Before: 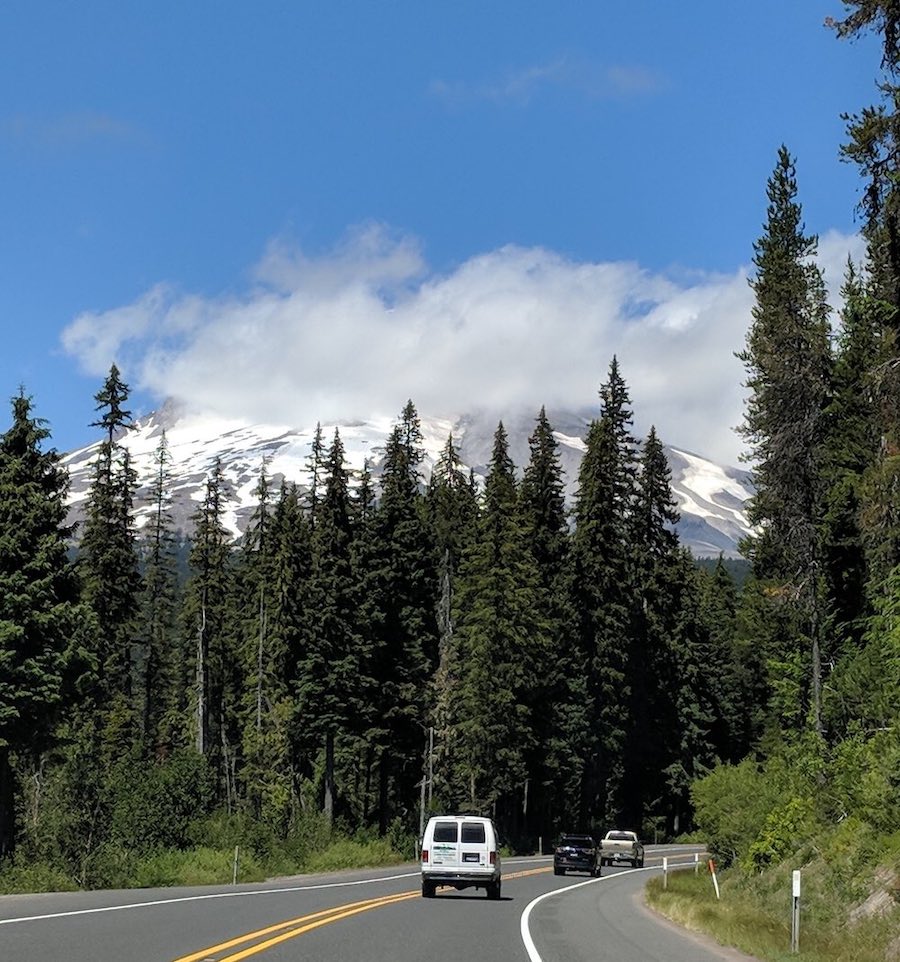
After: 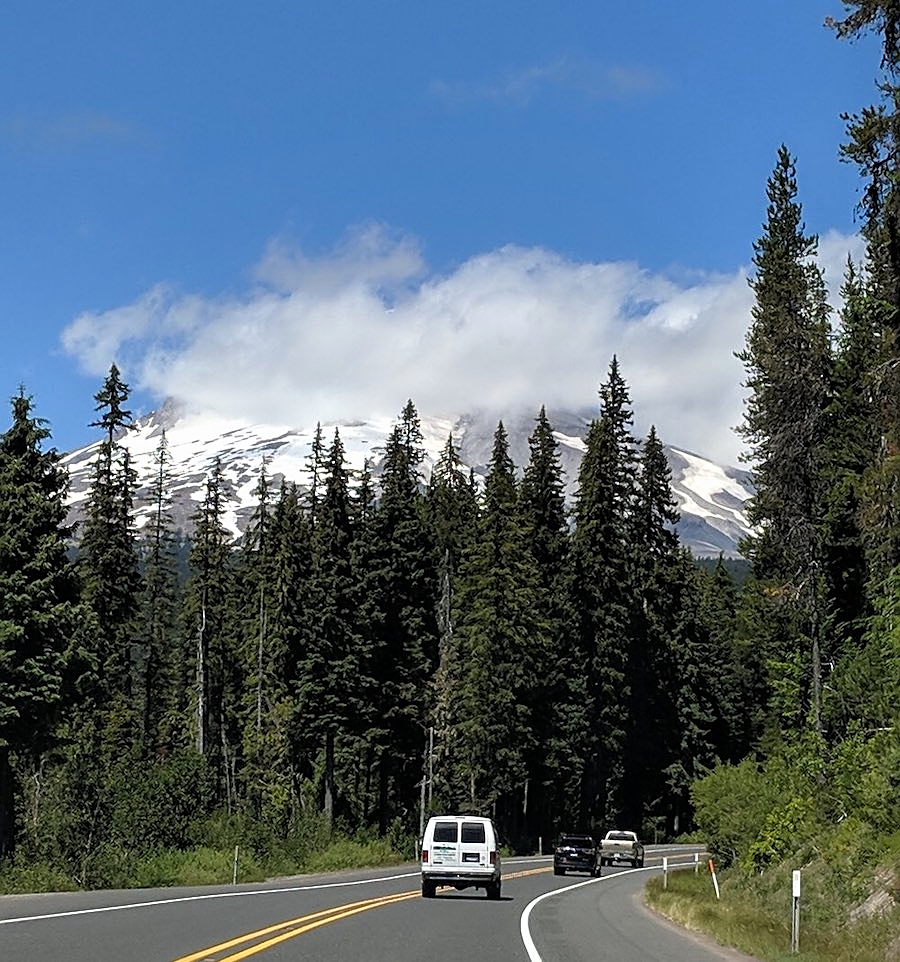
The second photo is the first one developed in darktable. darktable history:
sharpen: amount 0.555
exposure: exposure -0.04 EV, compensate highlight preservation false
base curve: curves: ch0 [(0, 0) (0.303, 0.277) (1, 1)], preserve colors none
shadows and highlights: shadows 1.12, highlights 41.92
